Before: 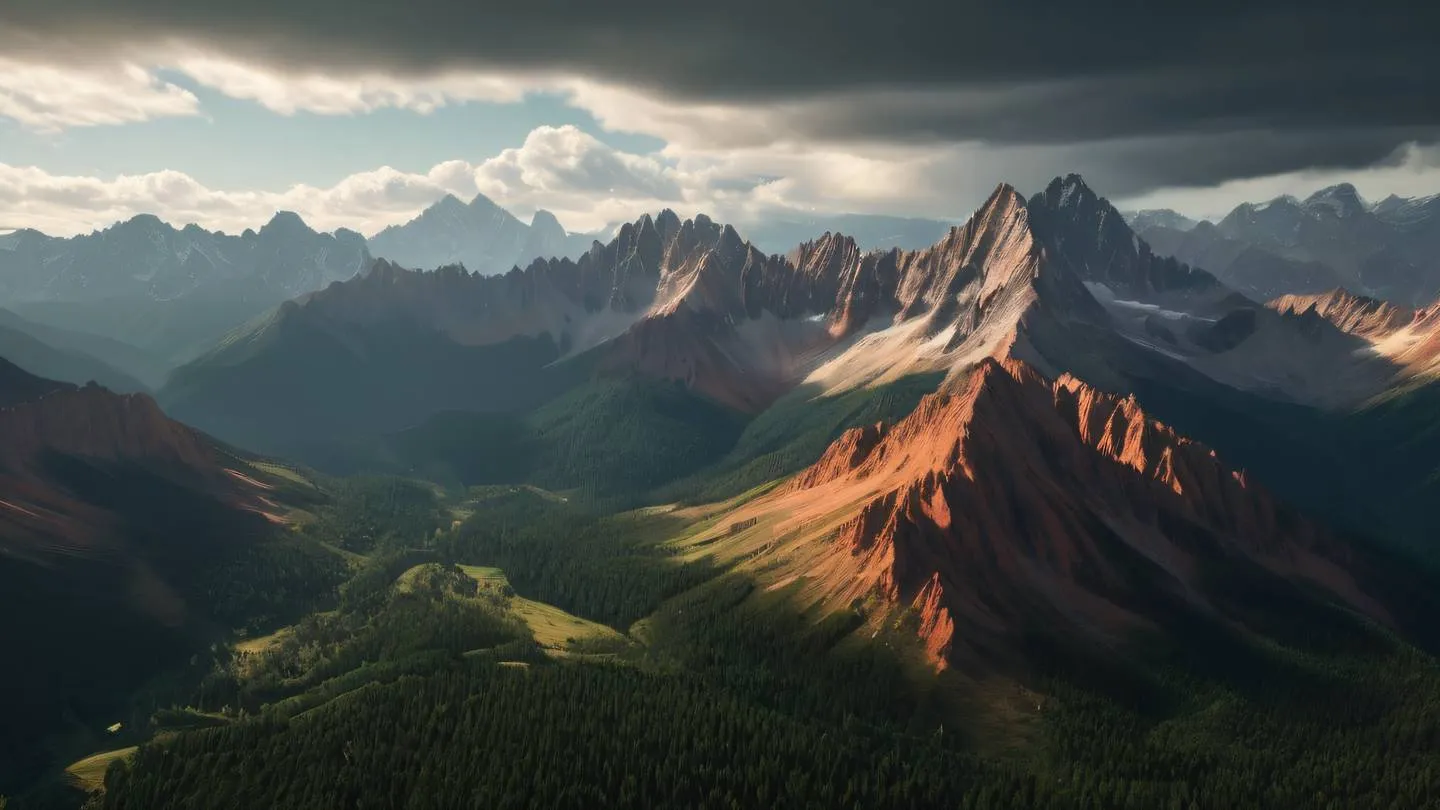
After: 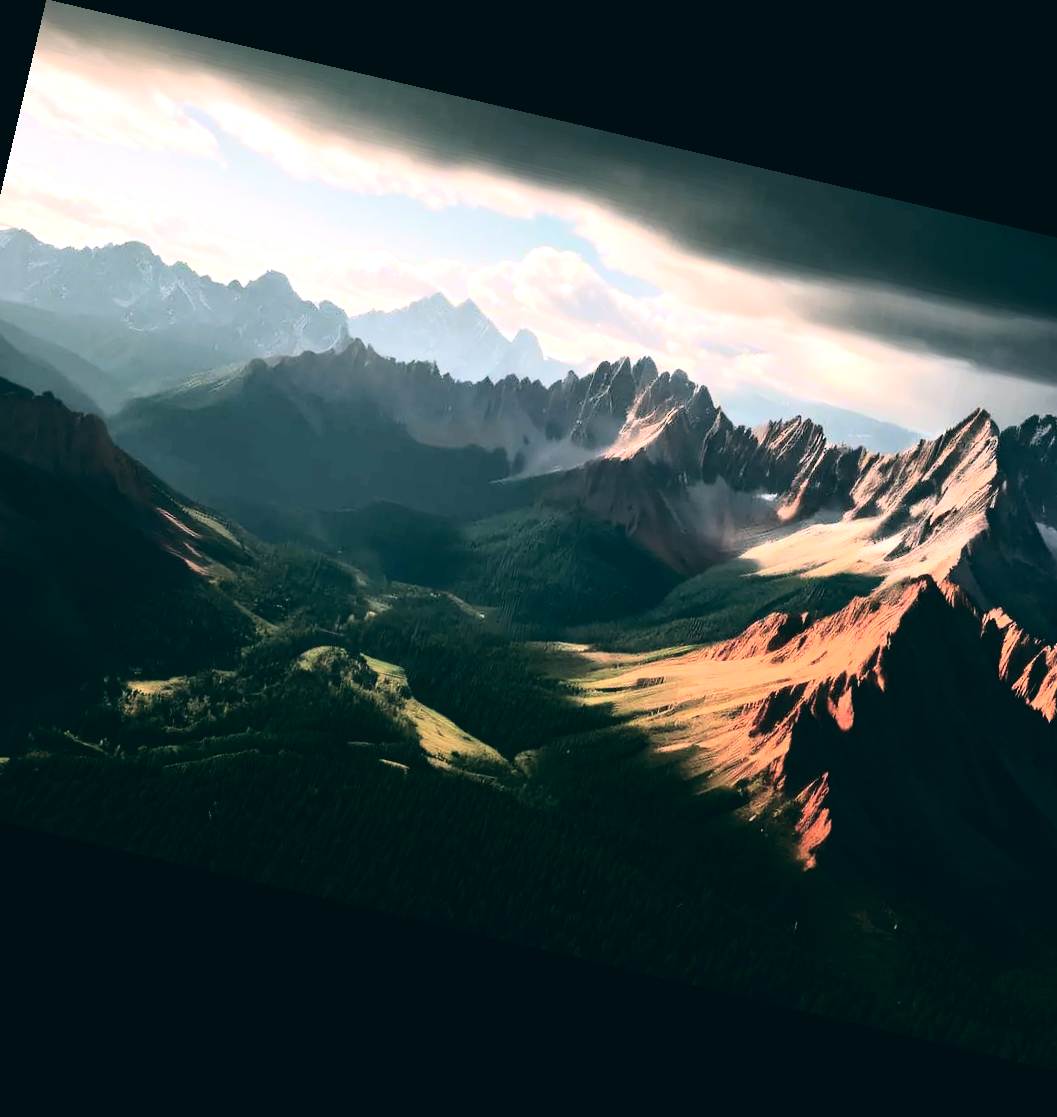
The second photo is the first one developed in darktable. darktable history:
crop and rotate: left 8.786%, right 24.548%
tone curve: curves: ch0 [(0, 0) (0.003, 0.002) (0.011, 0.008) (0.025, 0.019) (0.044, 0.034) (0.069, 0.053) (0.1, 0.079) (0.136, 0.127) (0.177, 0.191) (0.224, 0.274) (0.277, 0.367) (0.335, 0.465) (0.399, 0.552) (0.468, 0.643) (0.543, 0.737) (0.623, 0.82) (0.709, 0.891) (0.801, 0.928) (0.898, 0.963) (1, 1)], color space Lab, independent channels, preserve colors none
tone equalizer: -8 EV -0.417 EV, -7 EV -0.389 EV, -6 EV -0.333 EV, -5 EV -0.222 EV, -3 EV 0.222 EV, -2 EV 0.333 EV, -1 EV 0.389 EV, +0 EV 0.417 EV, edges refinement/feathering 500, mask exposure compensation -1.57 EV, preserve details no
exposure: black level correction 0.003, exposure 0.383 EV, compensate highlight preservation false
color balance: lift [1.016, 0.983, 1, 1.017], gamma [0.78, 1.018, 1.043, 0.957], gain [0.786, 1.063, 0.937, 1.017], input saturation 118.26%, contrast 13.43%, contrast fulcrum 21.62%, output saturation 82.76%
rotate and perspective: rotation 13.27°, automatic cropping off
